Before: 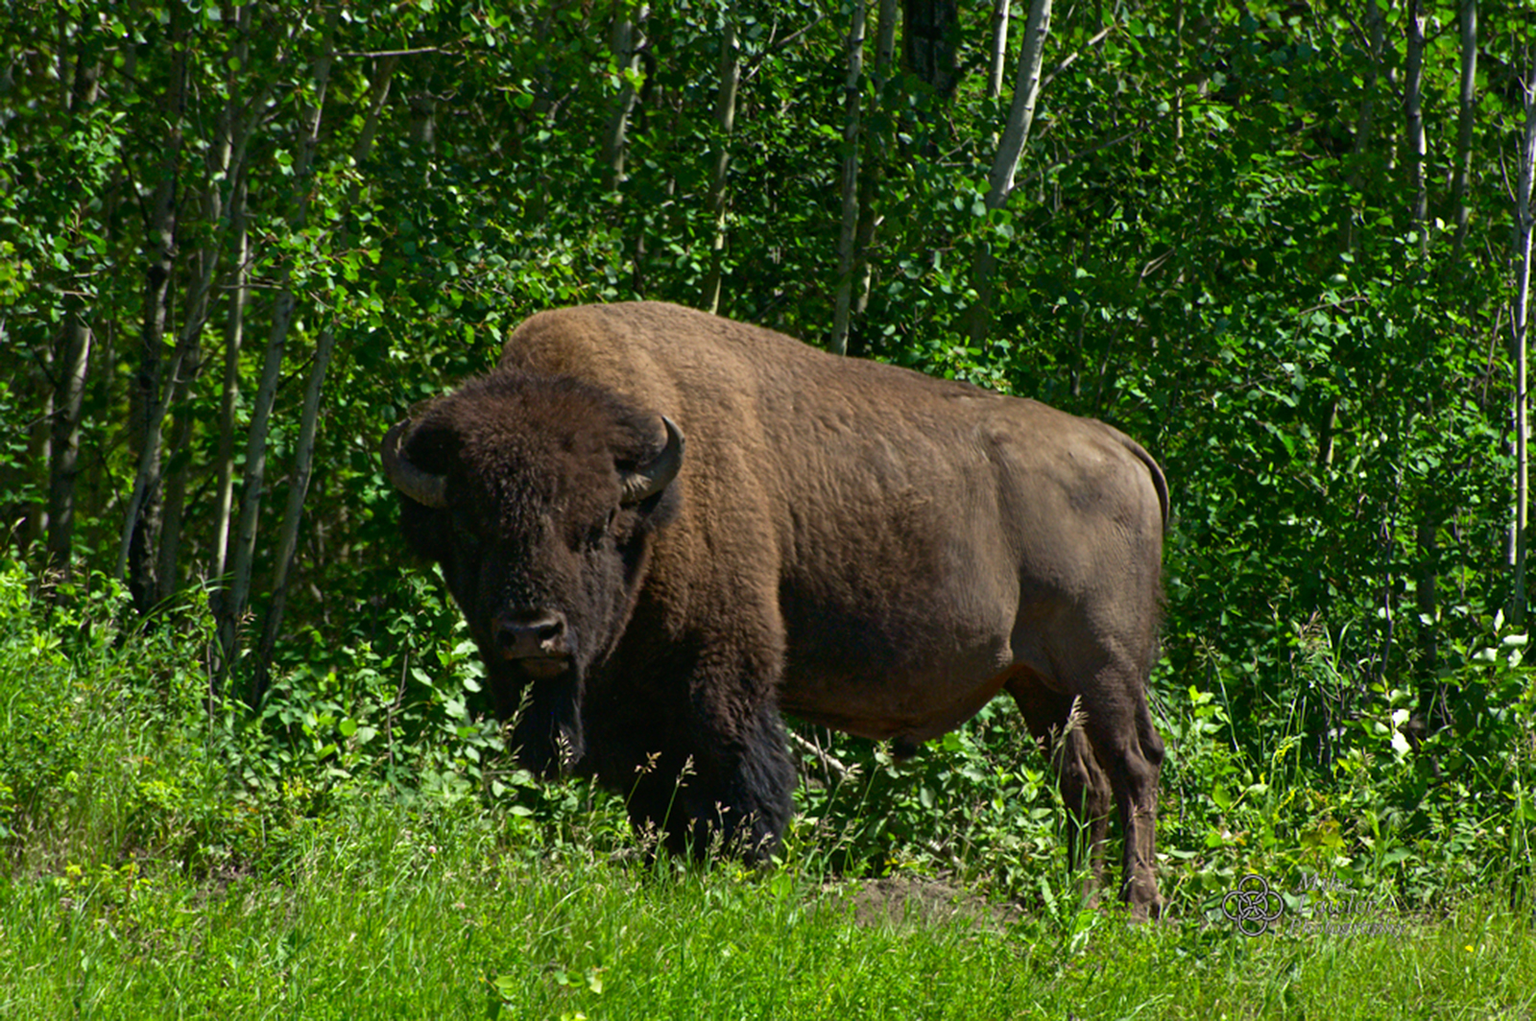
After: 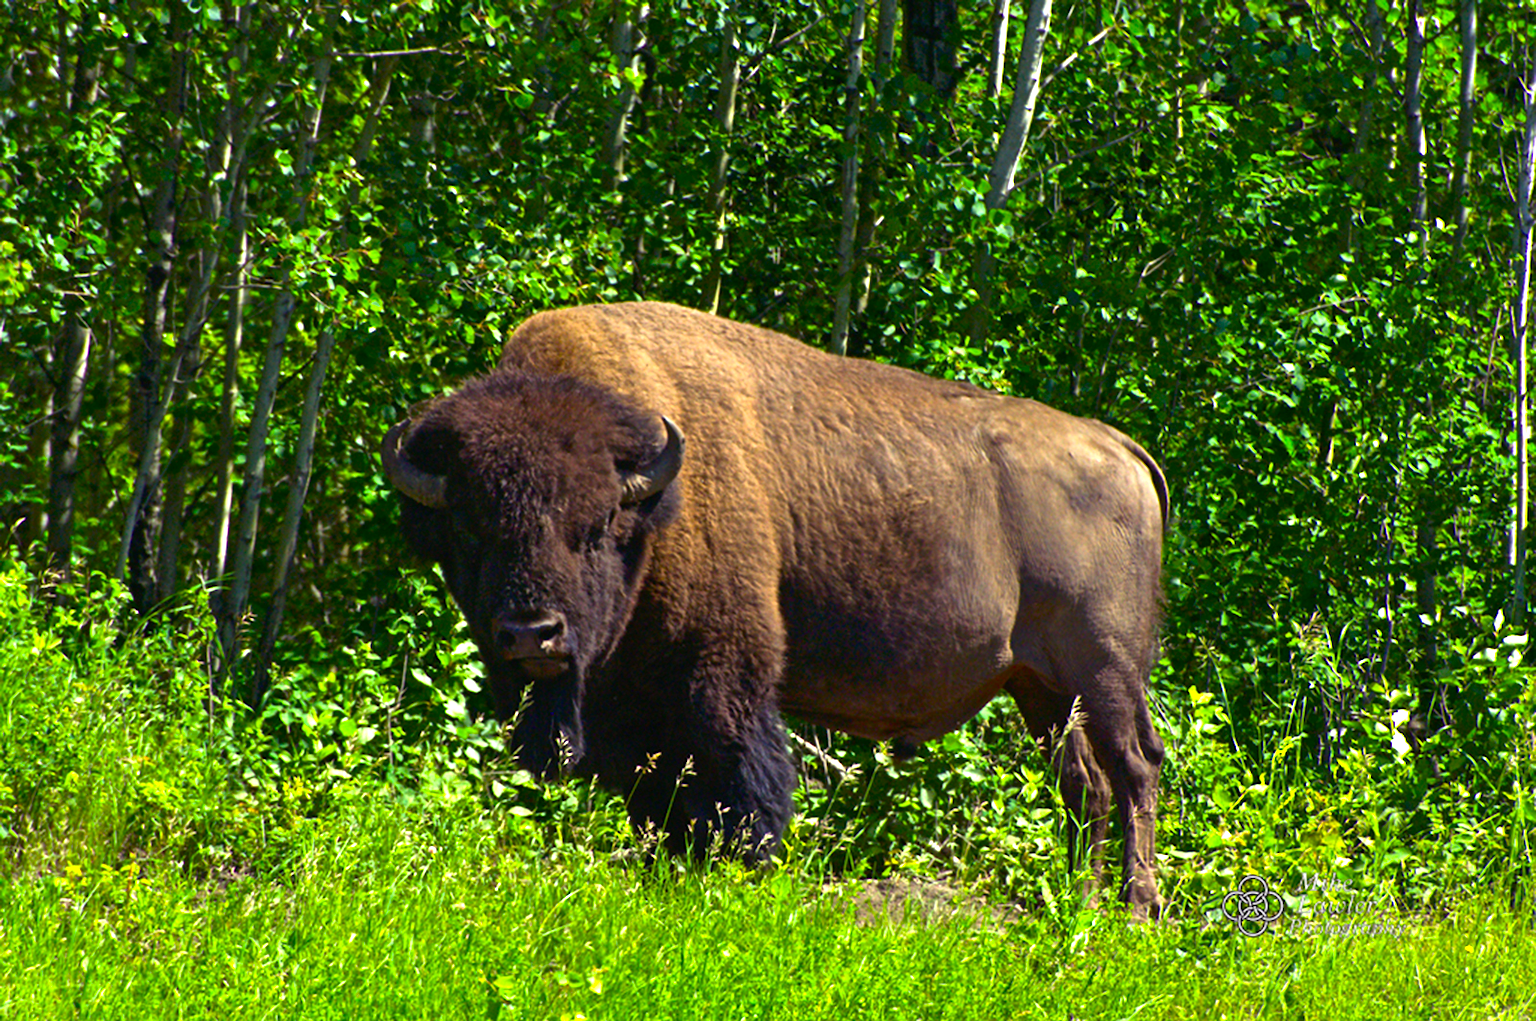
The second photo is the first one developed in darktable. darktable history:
exposure: black level correction 0, exposure 0.693 EV, compensate highlight preservation false
base curve: curves: ch0 [(0, 0) (0.303, 0.277) (1, 1)]
color balance rgb: shadows lift › luminance -21.28%, shadows lift › chroma 8.7%, shadows lift › hue 285.18°, perceptual saturation grading › global saturation 19.909%, perceptual brilliance grading › global brilliance 11.195%, global vibrance 25.576%
